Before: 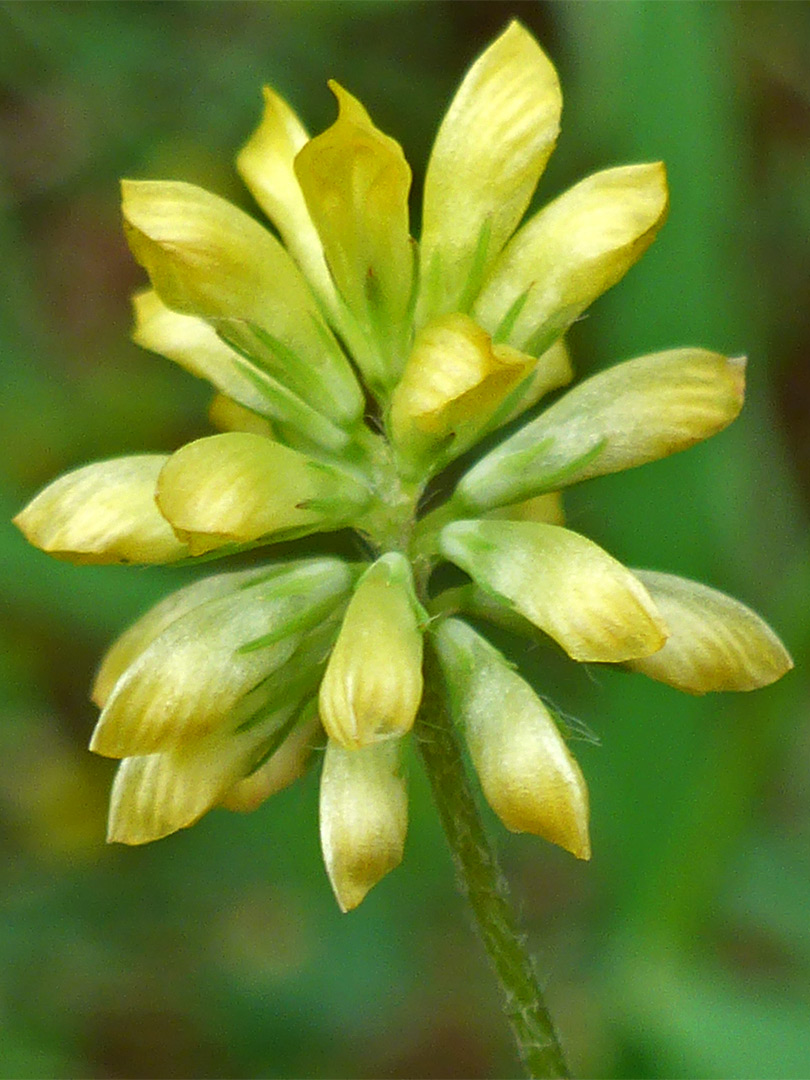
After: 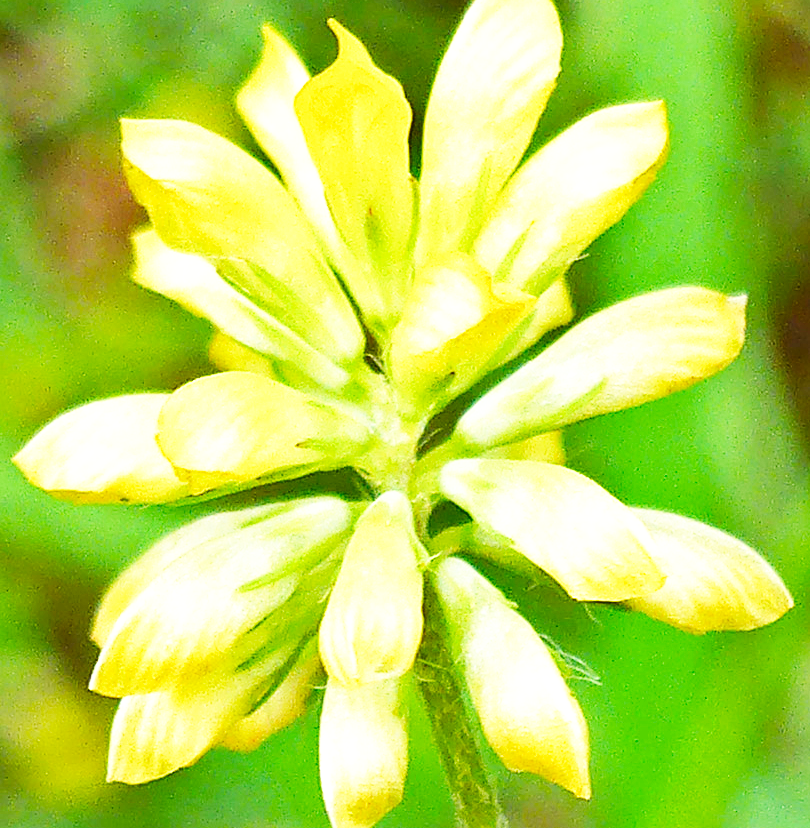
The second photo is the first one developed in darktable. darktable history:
exposure: black level correction 0, exposure 0.6 EV, compensate highlight preservation false
base curve: curves: ch0 [(0, 0) (0.007, 0.004) (0.027, 0.03) (0.046, 0.07) (0.207, 0.54) (0.442, 0.872) (0.673, 0.972) (1, 1)], preserve colors none
sharpen: on, module defaults
crop: top 5.667%, bottom 17.637%
